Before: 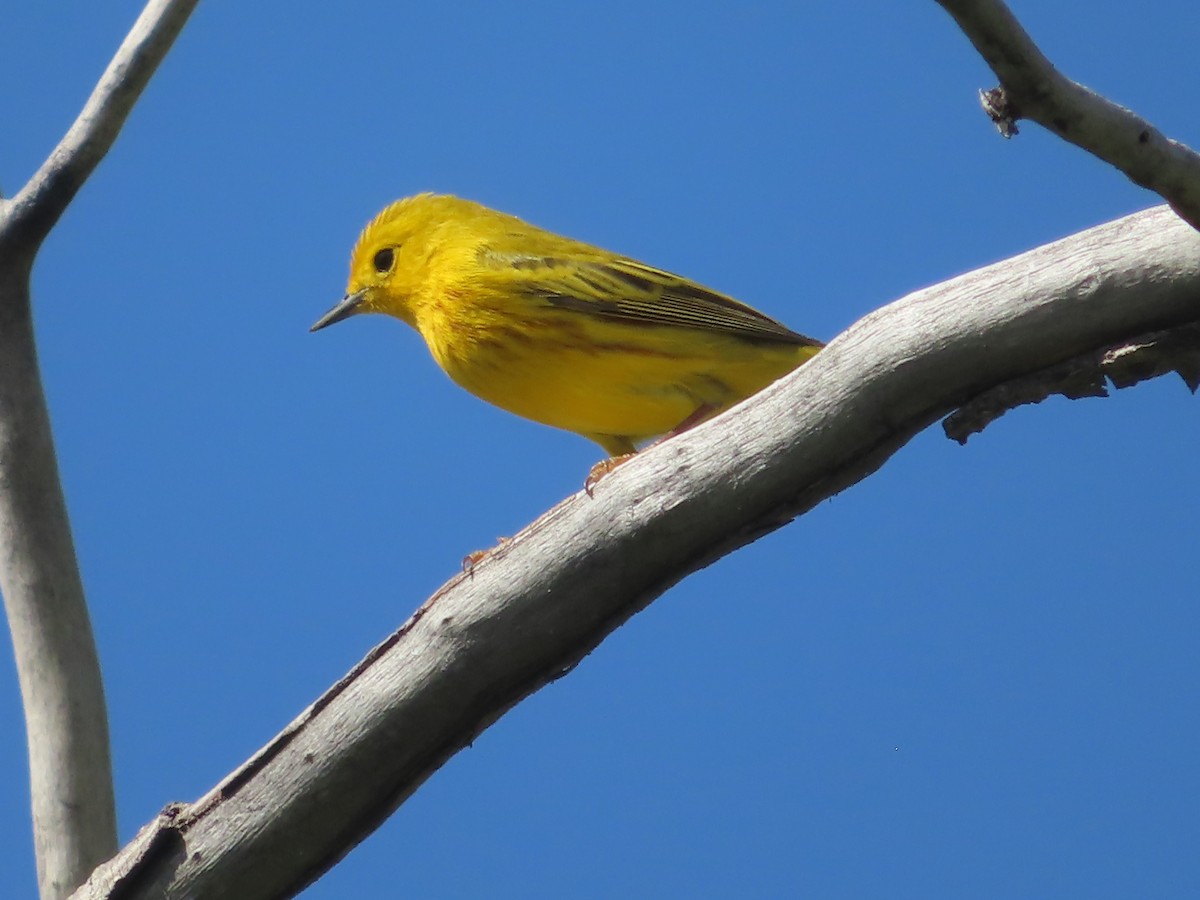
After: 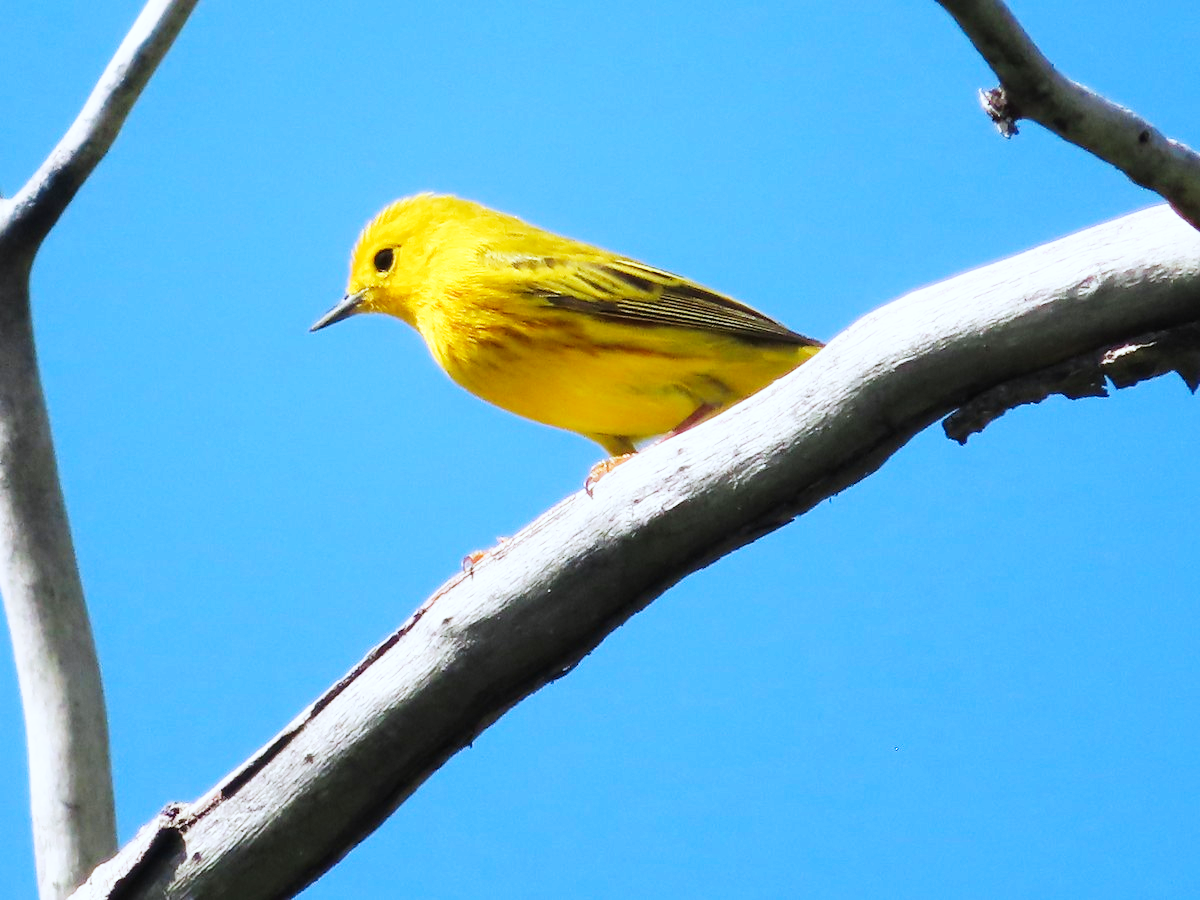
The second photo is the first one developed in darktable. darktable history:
color correction: highlights a* -0.704, highlights b* -8.33
base curve: curves: ch0 [(0, 0) (0.007, 0.004) (0.027, 0.03) (0.046, 0.07) (0.207, 0.54) (0.442, 0.872) (0.673, 0.972) (1, 1)], preserve colors none
